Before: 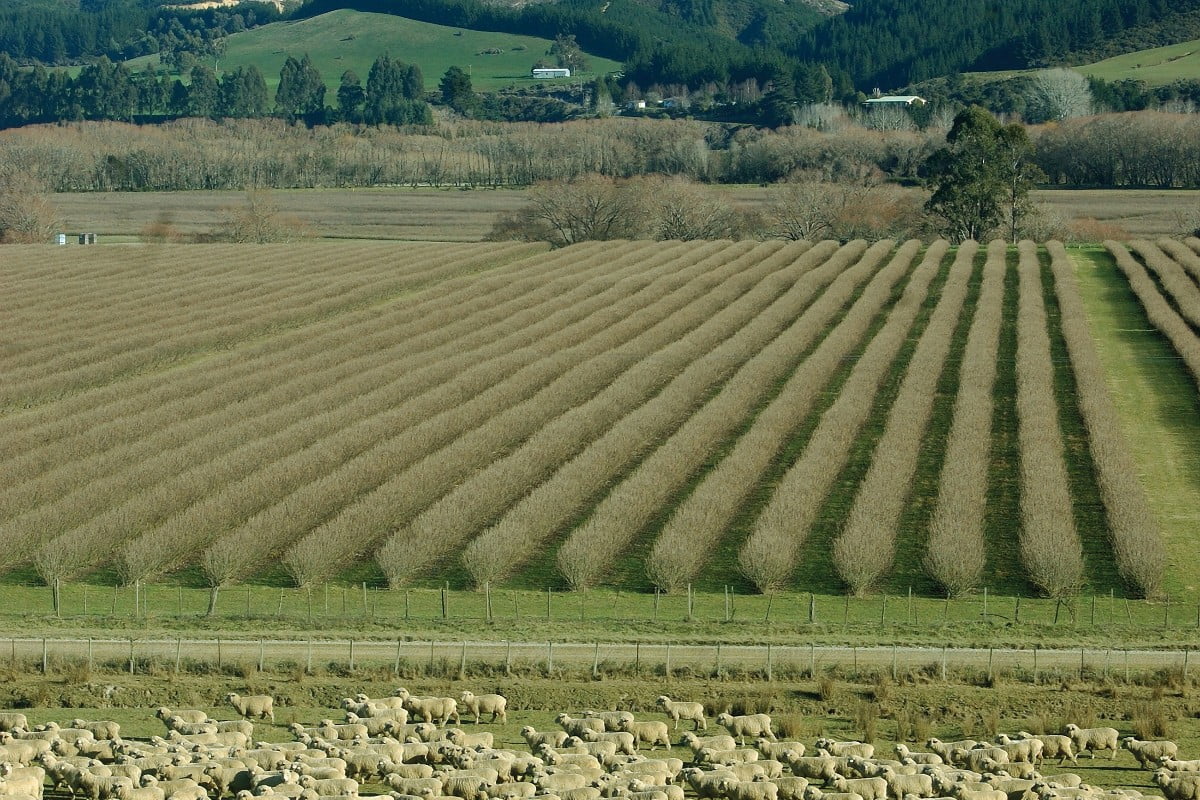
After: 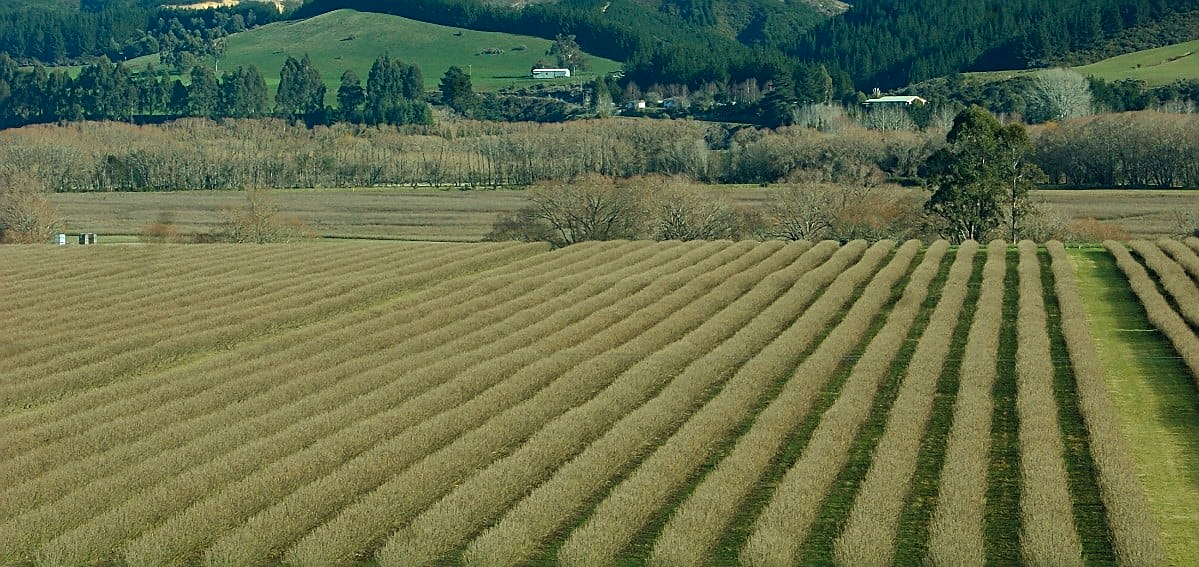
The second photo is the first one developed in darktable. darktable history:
crop: right 0.001%, bottom 29.086%
sharpen: on, module defaults
color balance rgb: highlights gain › luminance 6.153%, highlights gain › chroma 2.557%, highlights gain › hue 93.22°, perceptual saturation grading › global saturation -0.135%, global vibrance 25.485%
